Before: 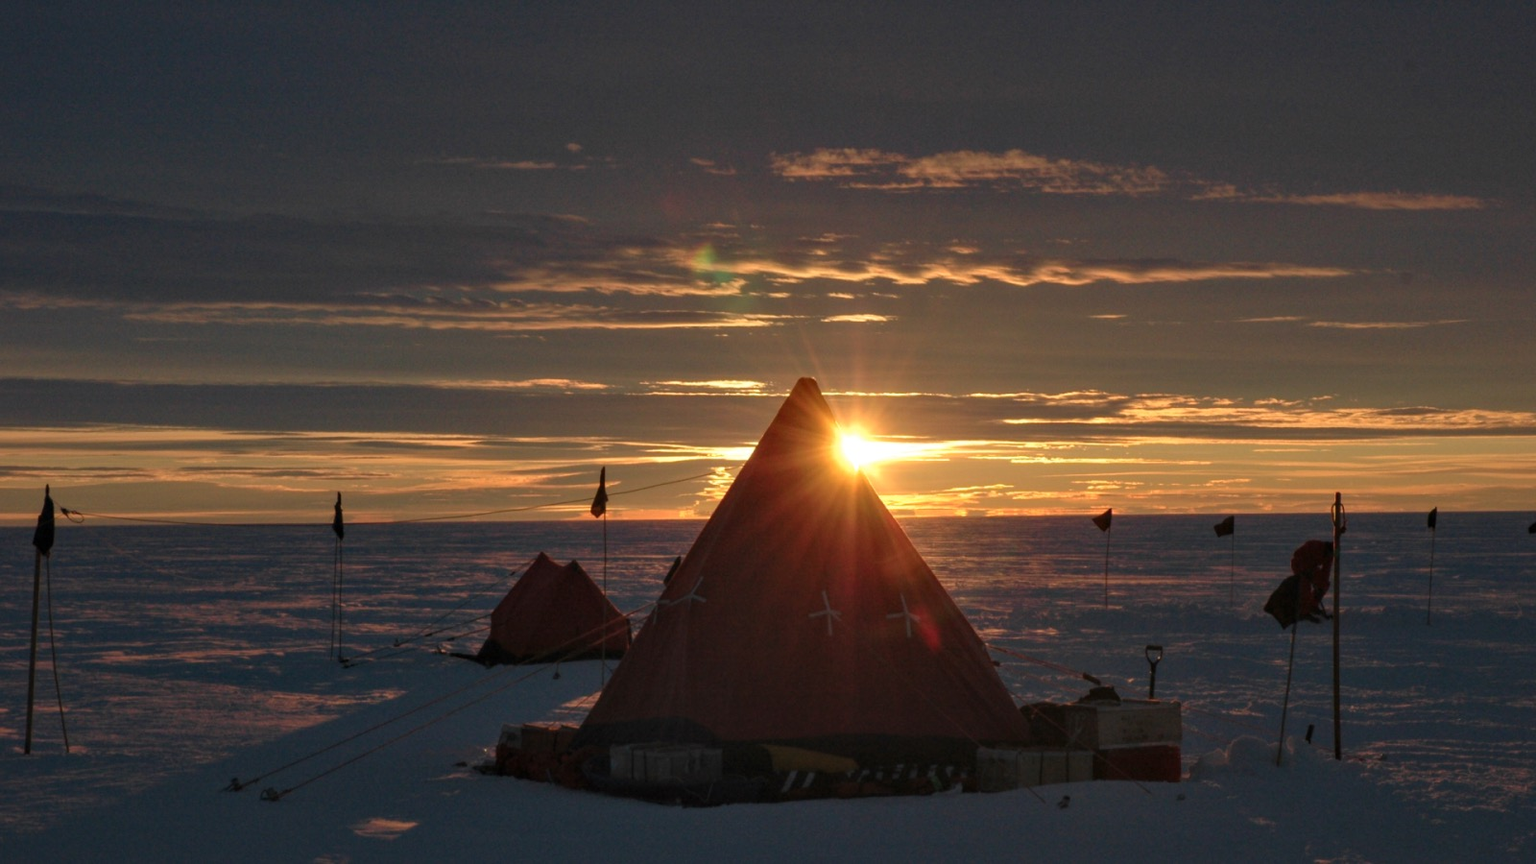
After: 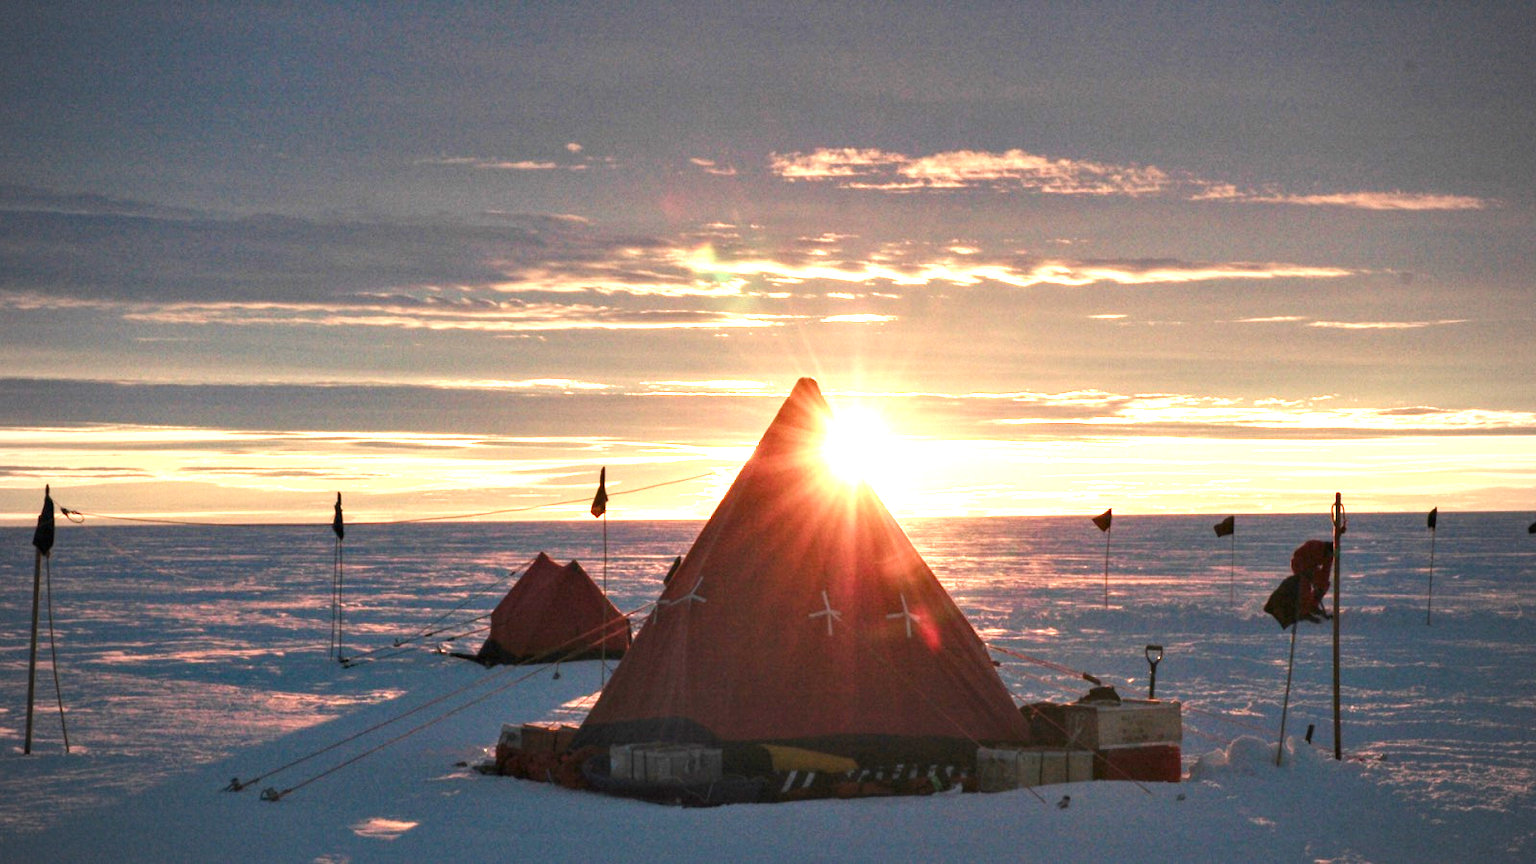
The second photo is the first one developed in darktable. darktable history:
exposure: black level correction 0, exposure 2.138 EV, compensate exposure bias true, compensate highlight preservation false
color balance rgb: shadows lift › luminance -20%, power › hue 72.24°, highlights gain › luminance 15%, global offset › hue 171.6°, perceptual saturation grading › highlights -30%, perceptual saturation grading › shadows 20%, global vibrance 30%, contrast 10%
vignetting: on, module defaults
